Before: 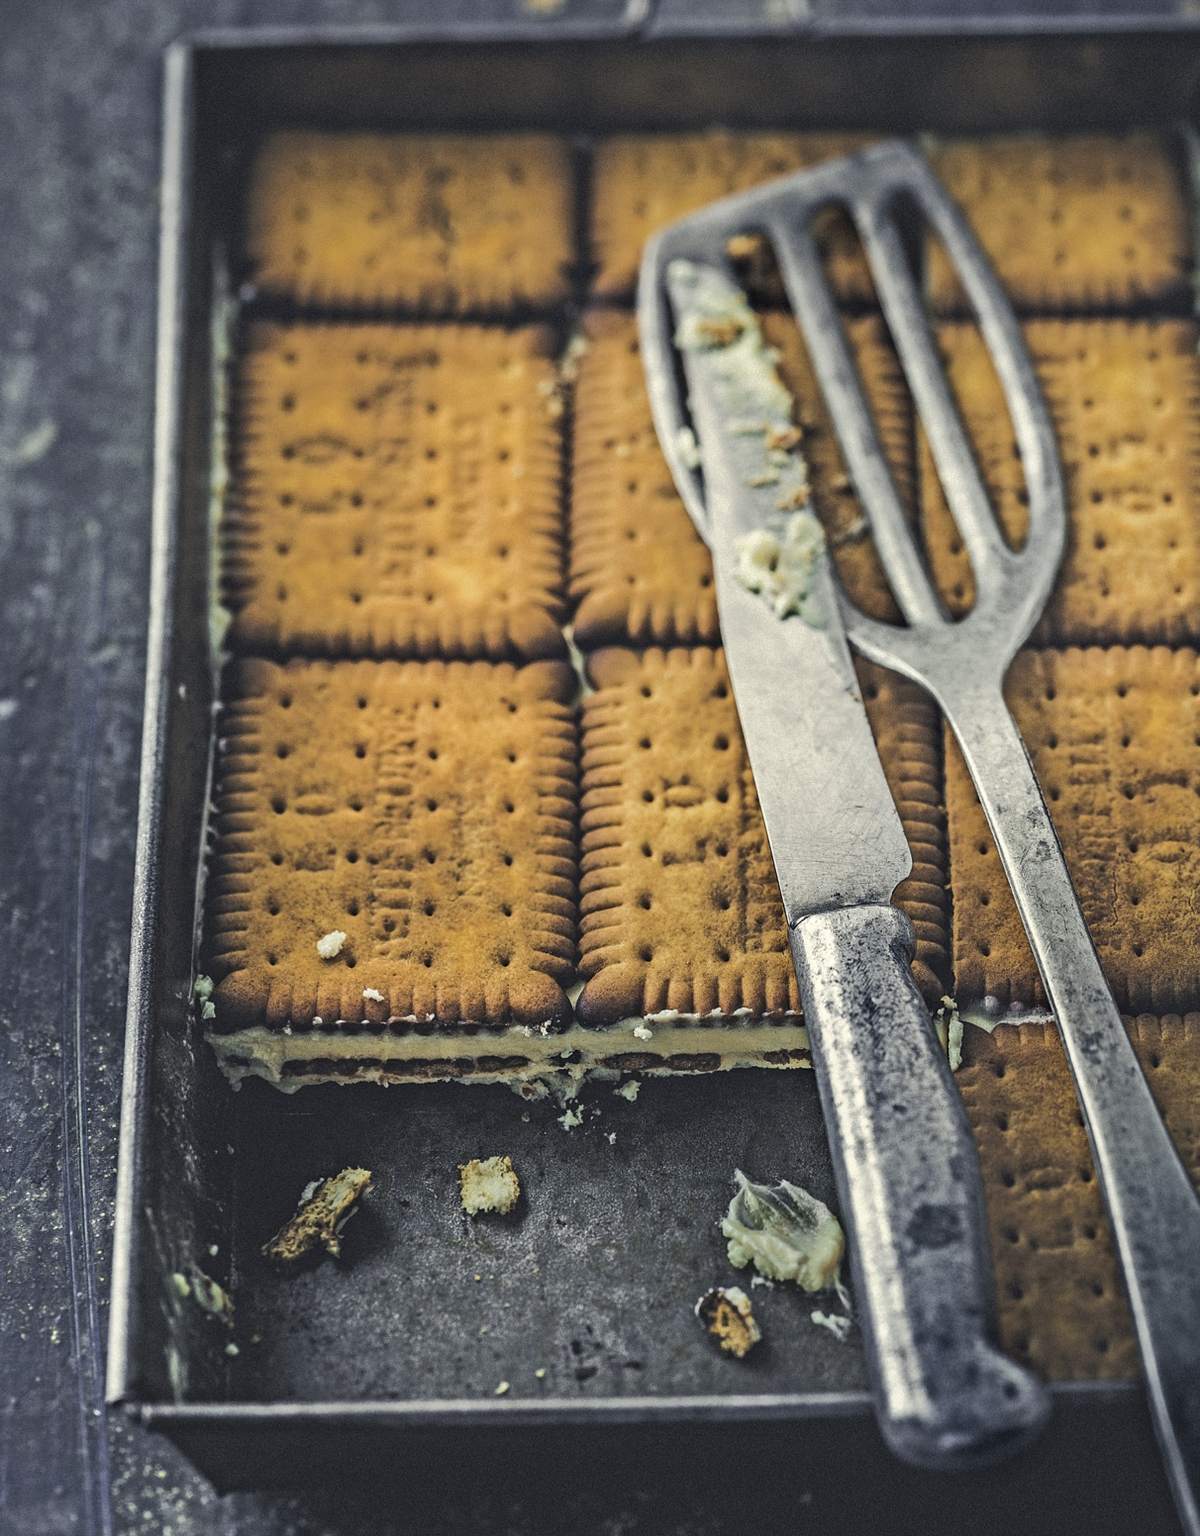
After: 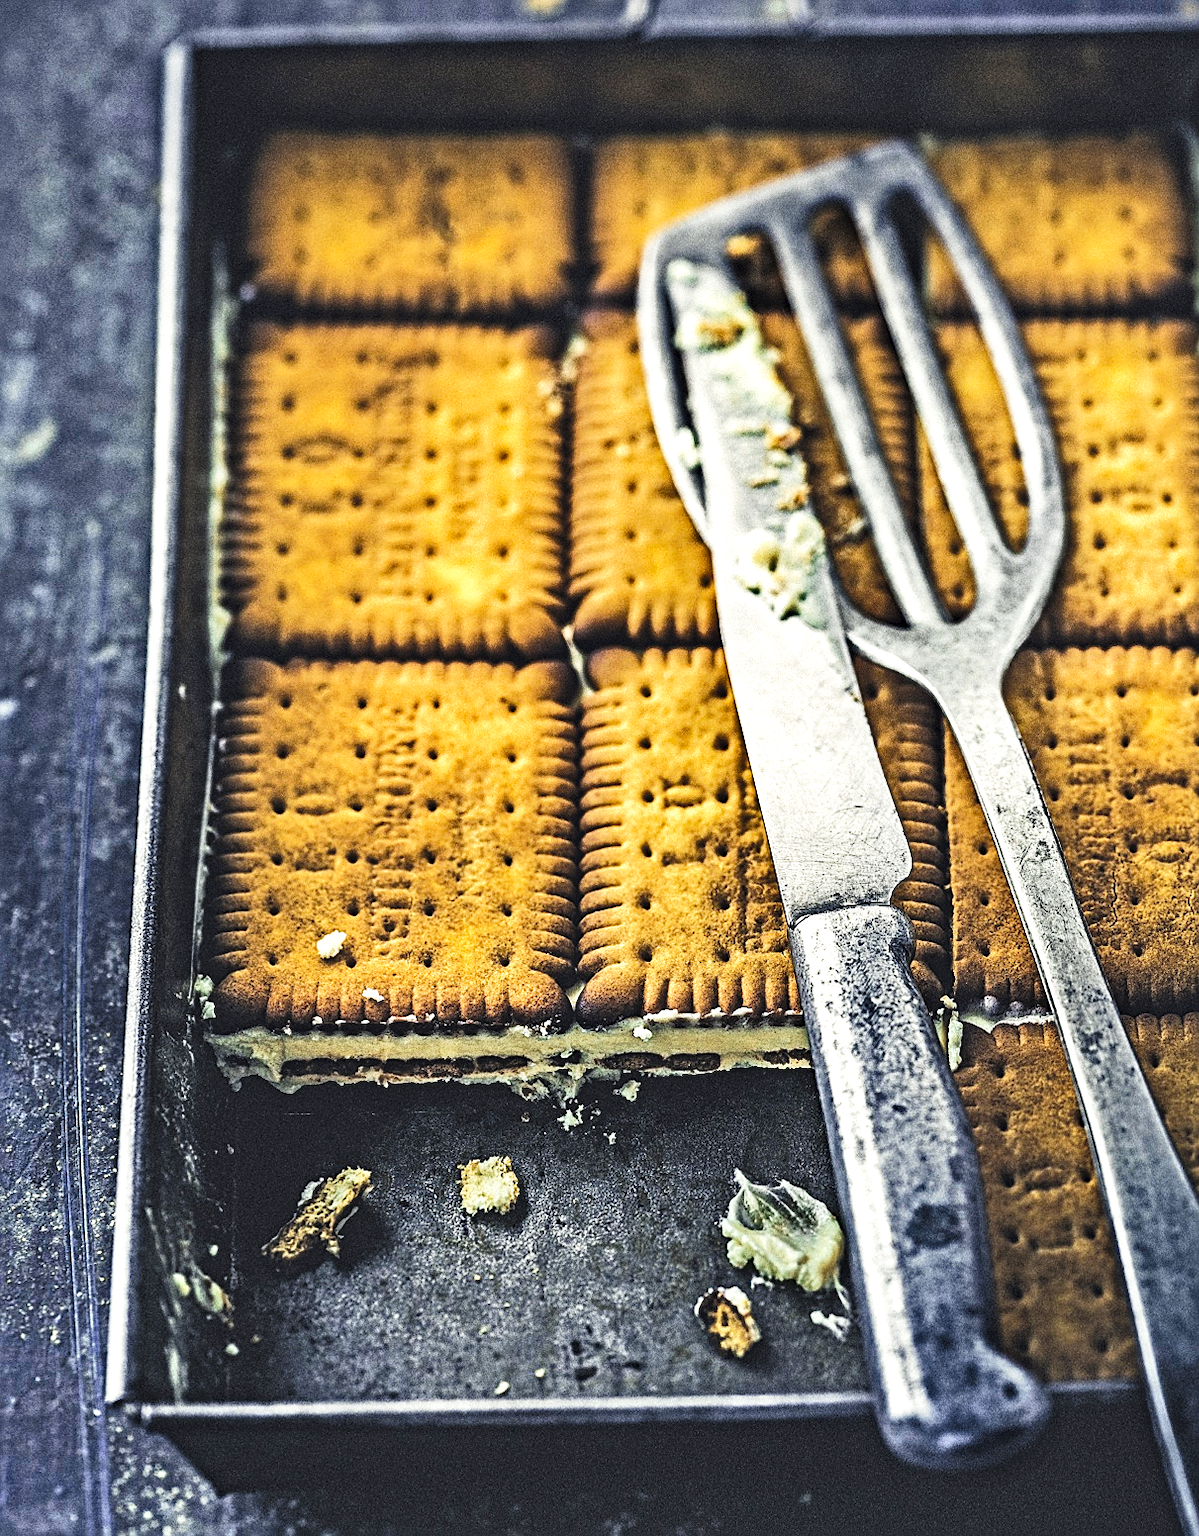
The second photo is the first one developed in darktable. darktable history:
local contrast: highlights 100%, shadows 98%, detail 119%, midtone range 0.2
shadows and highlights: low approximation 0.01, soften with gaussian
color zones: curves: ch0 [(0.068, 0.464) (0.25, 0.5) (0.48, 0.508) (0.75, 0.536) (0.886, 0.476) (0.967, 0.456)]; ch1 [(0.066, 0.456) (0.25, 0.5) (0.616, 0.508) (0.746, 0.56) (0.934, 0.444)]
tone curve: curves: ch0 [(0, 0) (0.003, 0.047) (0.011, 0.047) (0.025, 0.049) (0.044, 0.051) (0.069, 0.055) (0.1, 0.066) (0.136, 0.089) (0.177, 0.12) (0.224, 0.155) (0.277, 0.205) (0.335, 0.281) (0.399, 0.37) (0.468, 0.47) (0.543, 0.574) (0.623, 0.687) (0.709, 0.801) (0.801, 0.89) (0.898, 0.963) (1, 1)], preserve colors none
sharpen: on, module defaults
tone equalizer: edges refinement/feathering 500, mask exposure compensation -1.57 EV, preserve details no
exposure: exposure 0.607 EV, compensate highlight preservation false
haze removal: compatibility mode true, adaptive false
